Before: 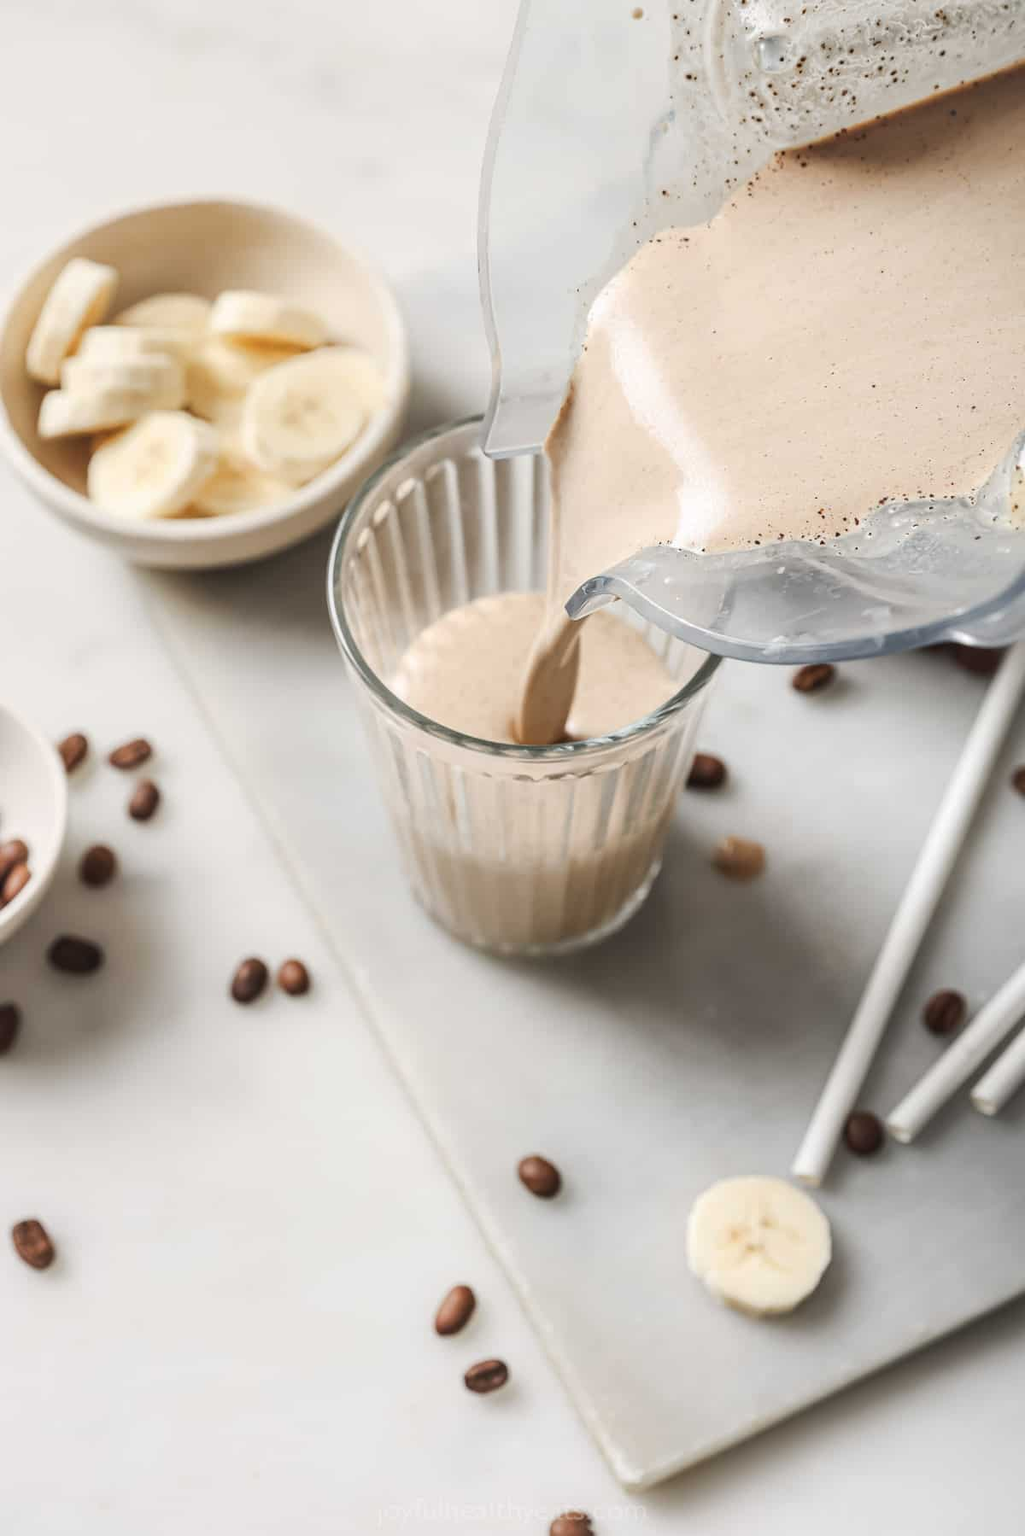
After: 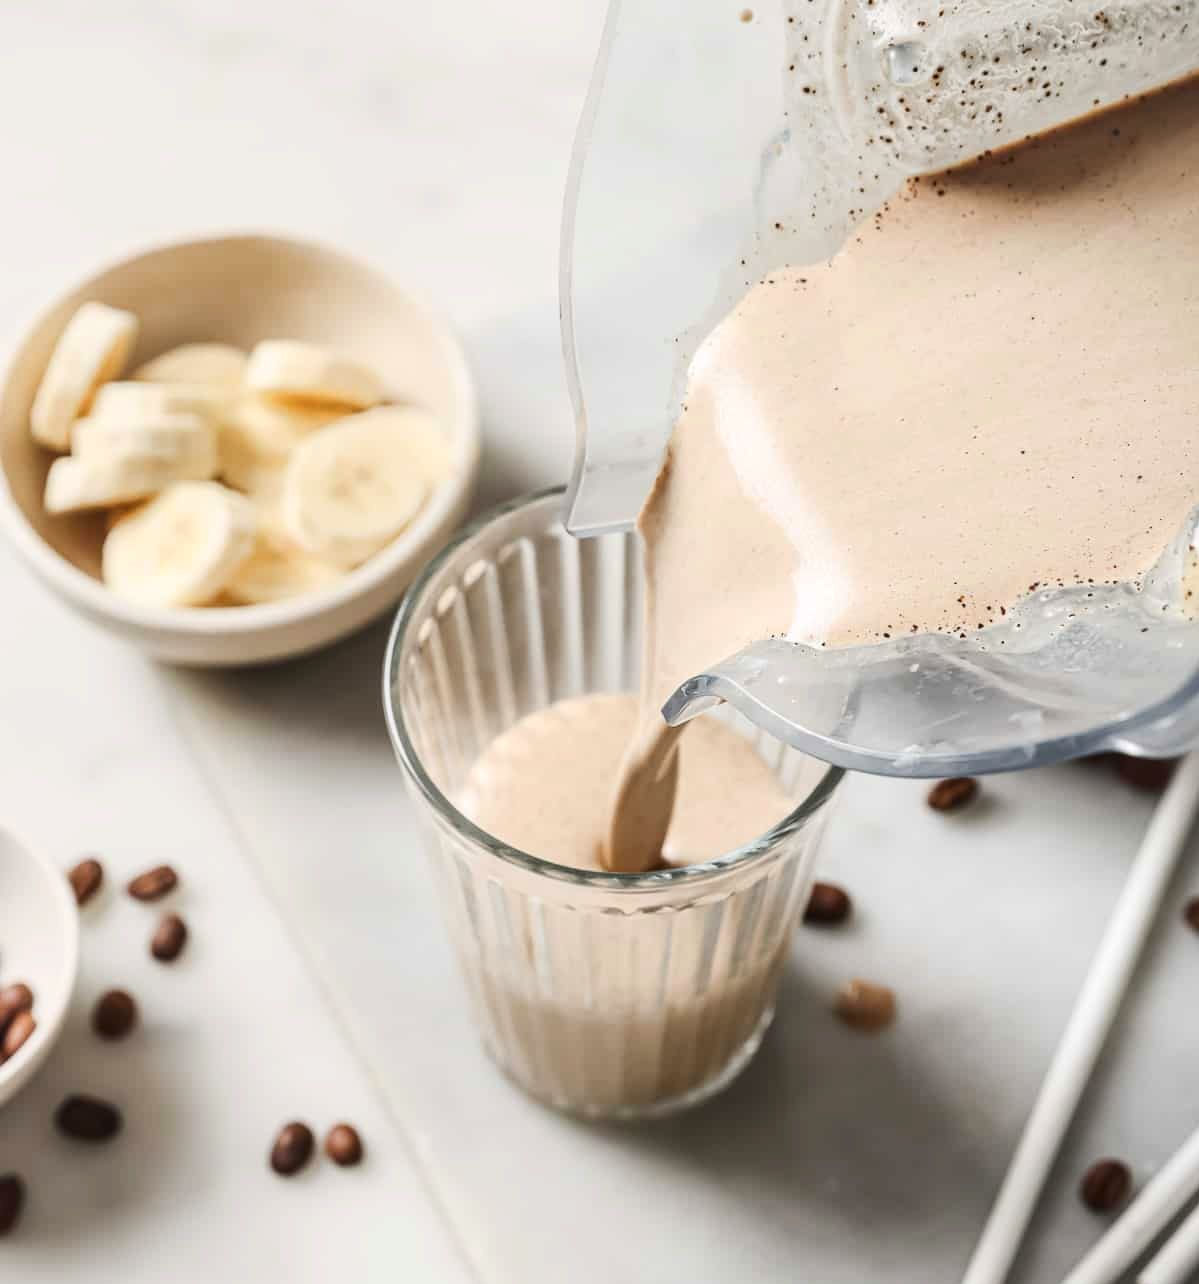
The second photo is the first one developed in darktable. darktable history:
crop: bottom 28.576%
contrast brightness saturation: contrast 0.15, brightness -0.01, saturation 0.1
